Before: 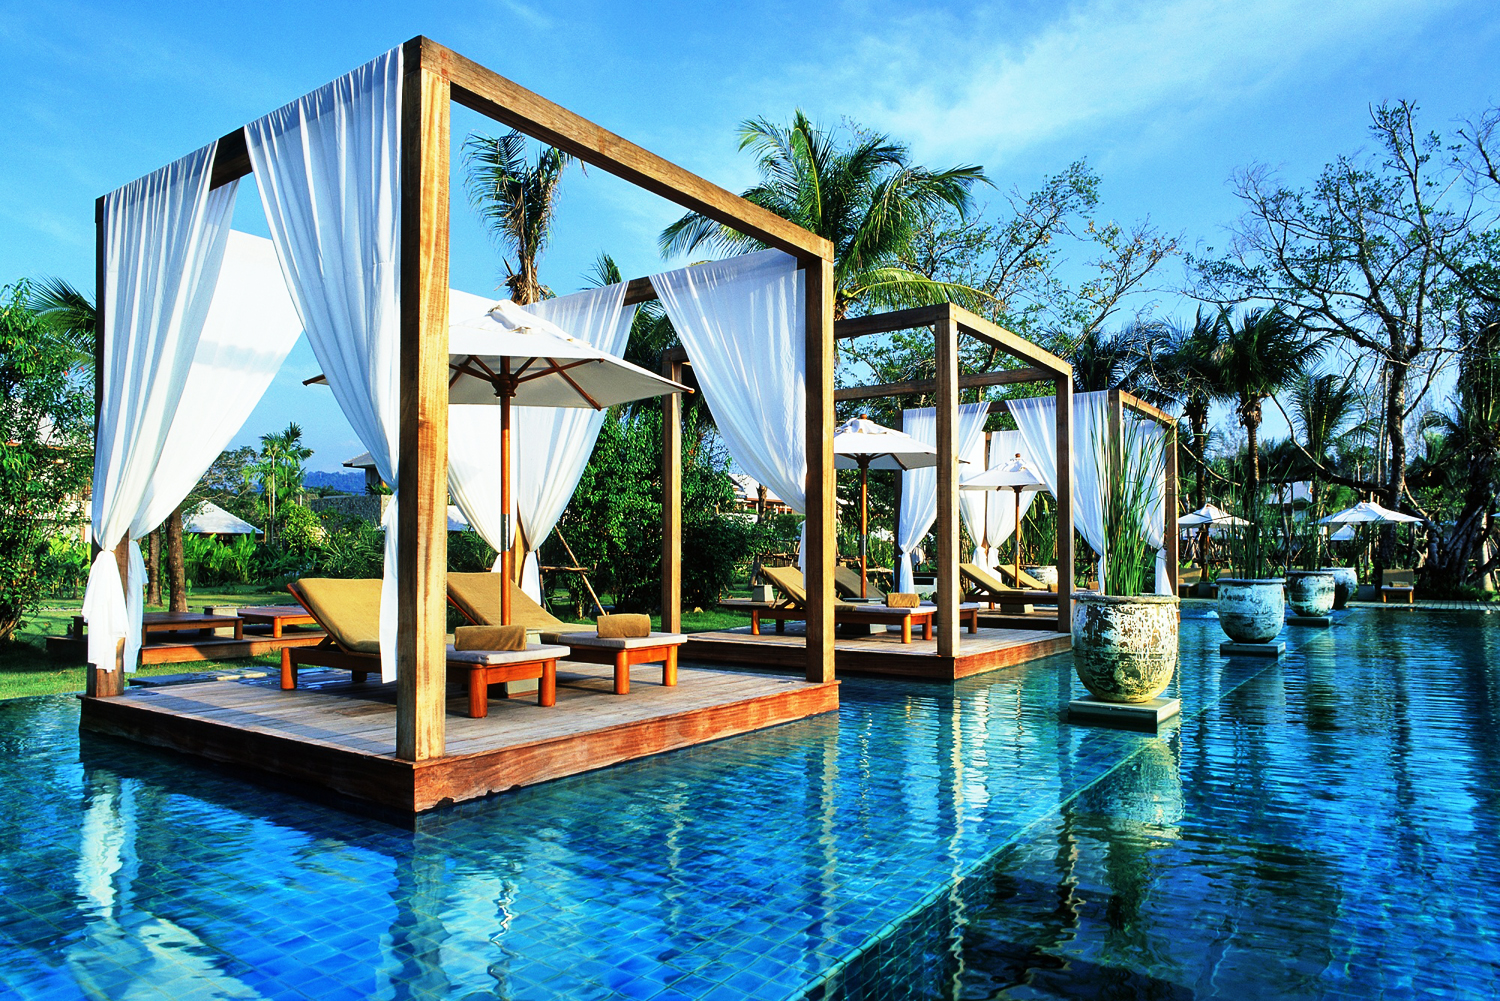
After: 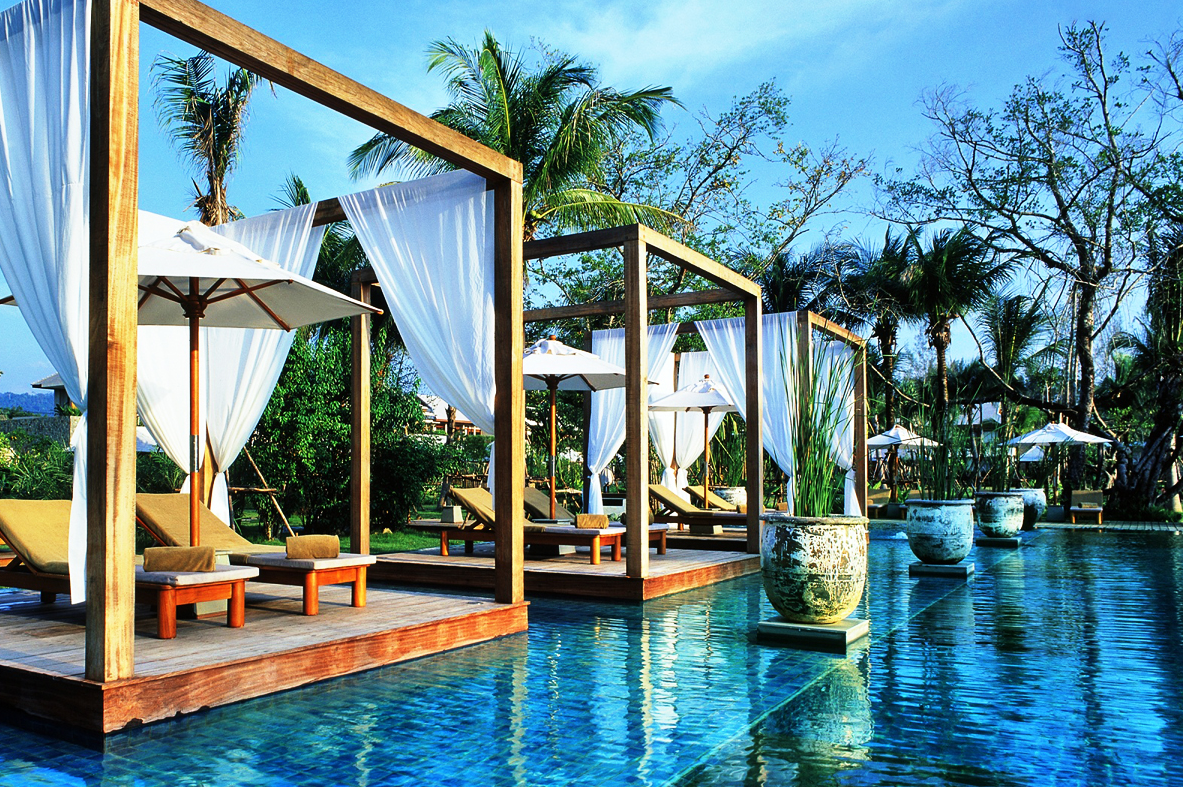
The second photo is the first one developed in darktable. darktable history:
tone equalizer: on, module defaults
crop and rotate: left 20.74%, top 7.912%, right 0.375%, bottom 13.378%
